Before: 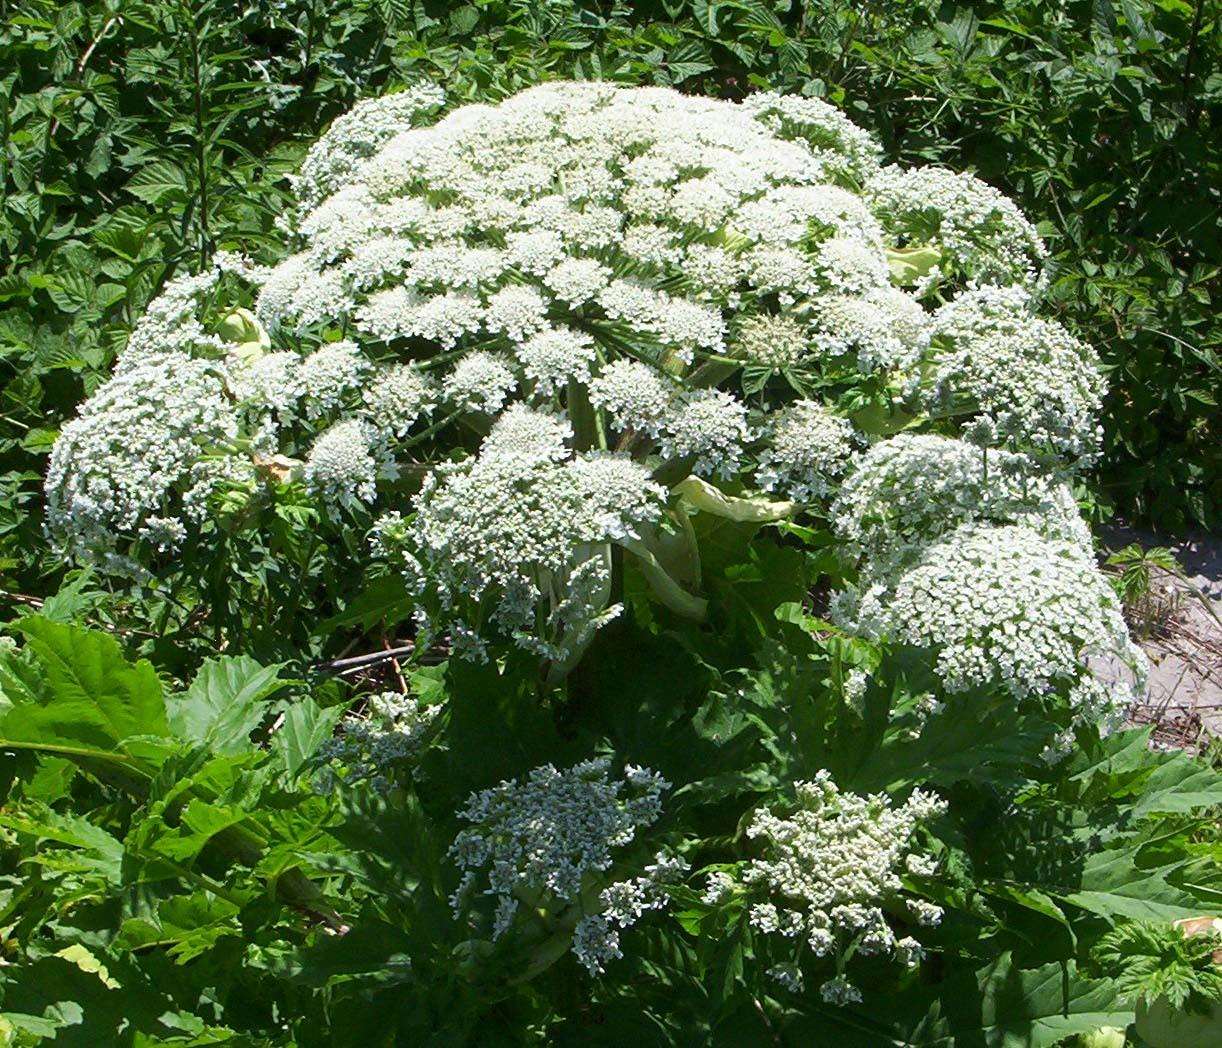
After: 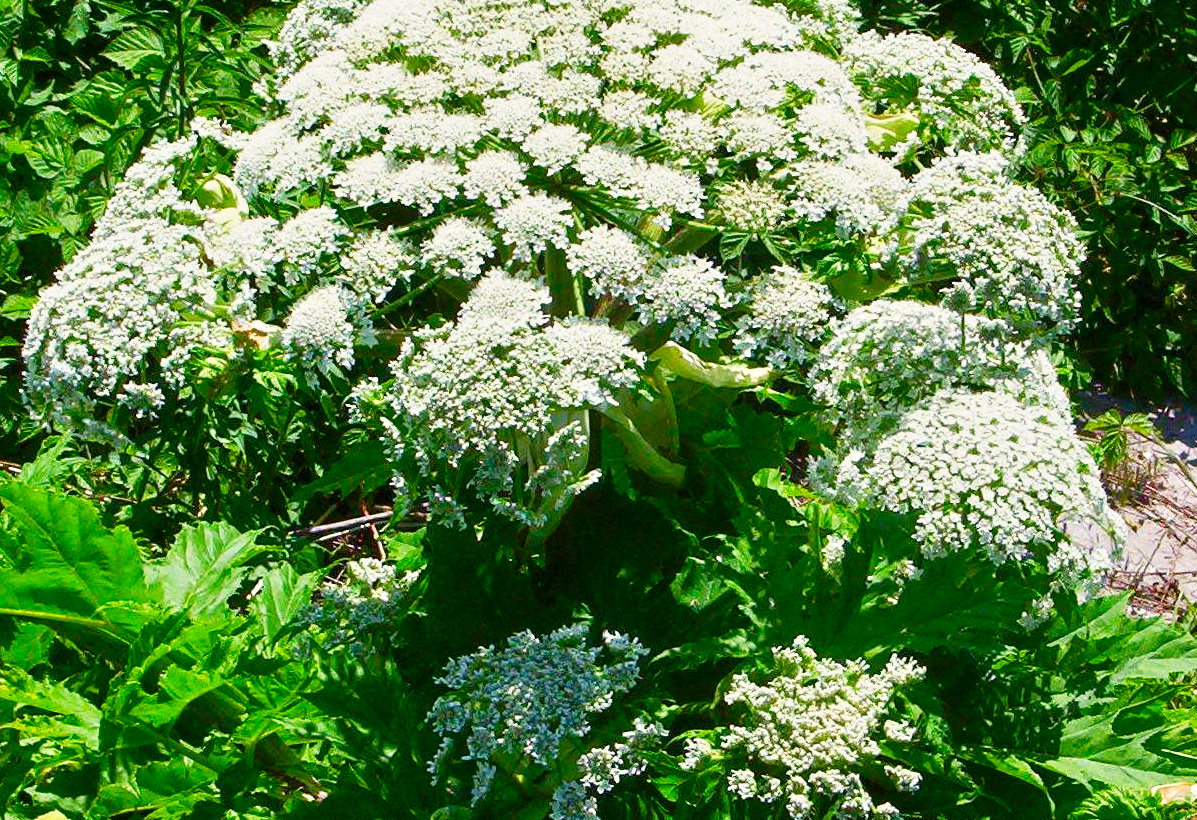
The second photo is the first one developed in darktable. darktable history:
tone curve: curves: ch0 [(0, 0) (0.059, 0.027) (0.178, 0.105) (0.292, 0.233) (0.485, 0.472) (0.837, 0.887) (1, 0.983)]; ch1 [(0, 0) (0.23, 0.166) (0.34, 0.298) (0.371, 0.334) (0.435, 0.413) (0.477, 0.469) (0.499, 0.498) (0.534, 0.551) (0.56, 0.585) (0.754, 0.801) (1, 1)]; ch2 [(0, 0) (0.431, 0.414) (0.498, 0.503) (0.524, 0.531) (0.568, 0.567) (0.6, 0.597) (0.65, 0.651) (0.752, 0.764) (1, 1)], preserve colors none
color balance rgb: perceptual saturation grading › global saturation 20%, perceptual saturation grading › highlights -25.589%, perceptual saturation grading › shadows 49.628%
tone equalizer: -8 EV 1 EV, -7 EV 1.02 EV, -6 EV 0.965 EV, -5 EV 0.994 EV, -4 EV 1.02 EV, -3 EV 0.737 EV, -2 EV 0.527 EV, -1 EV 0.259 EV
crop and rotate: left 1.848%, top 12.807%, right 0.157%, bottom 8.859%
color correction: highlights a* 0.535, highlights b* 2.82, saturation 1.08
shadows and highlights: shadows 29.25, highlights -29.26, low approximation 0.01, soften with gaussian
levels: mode automatic
